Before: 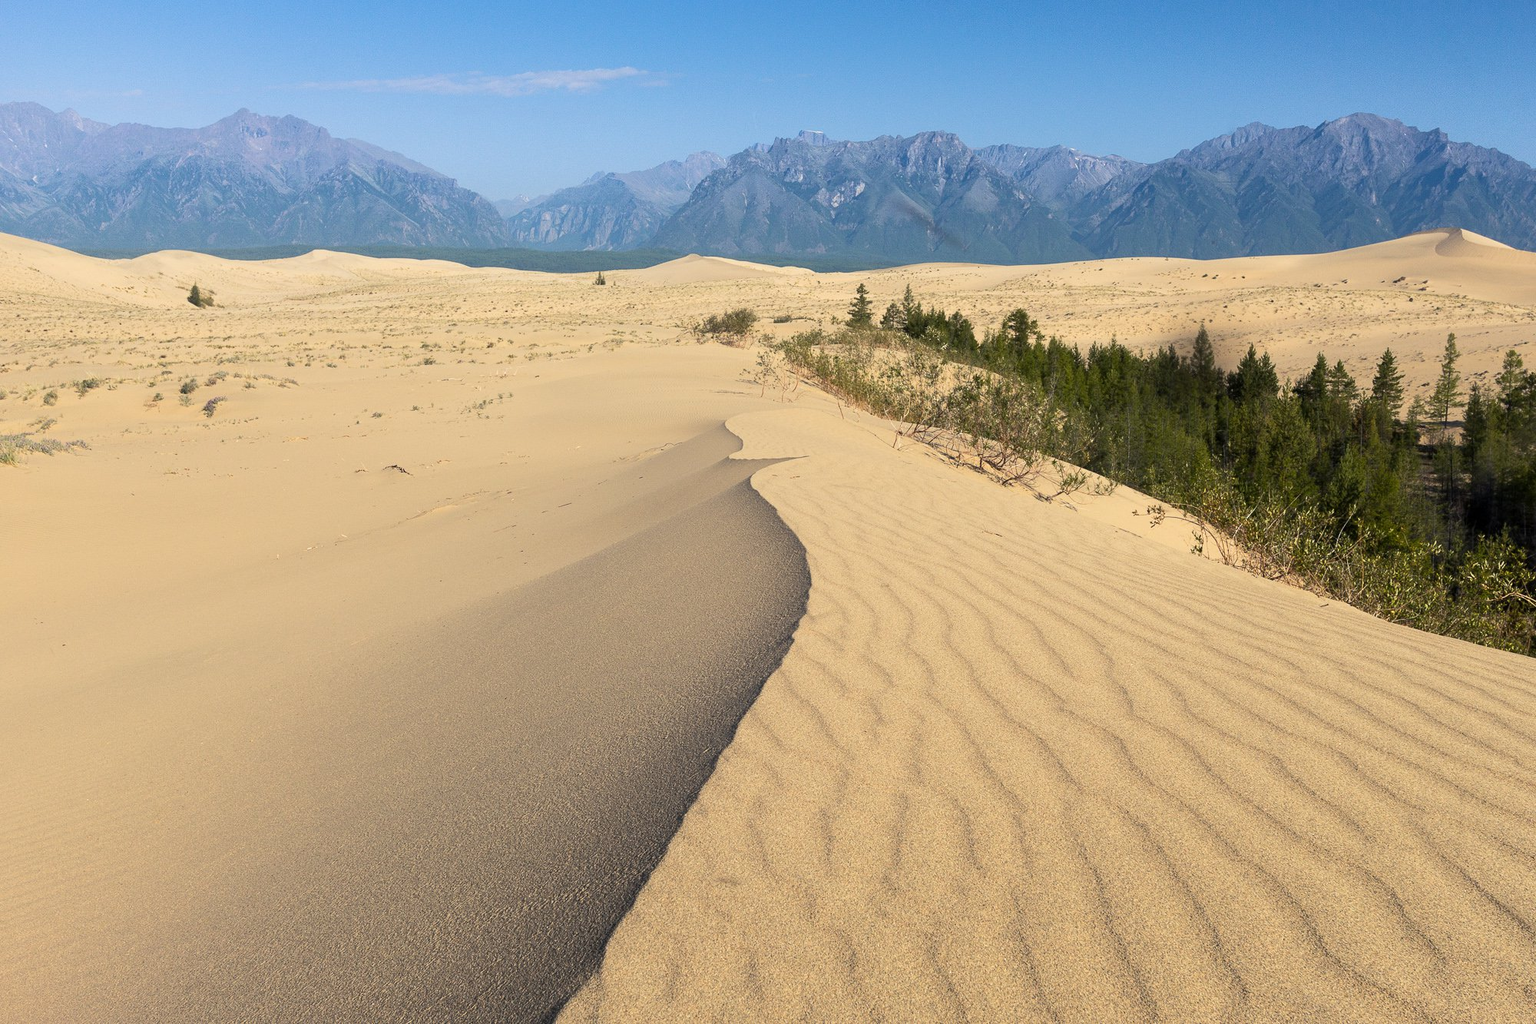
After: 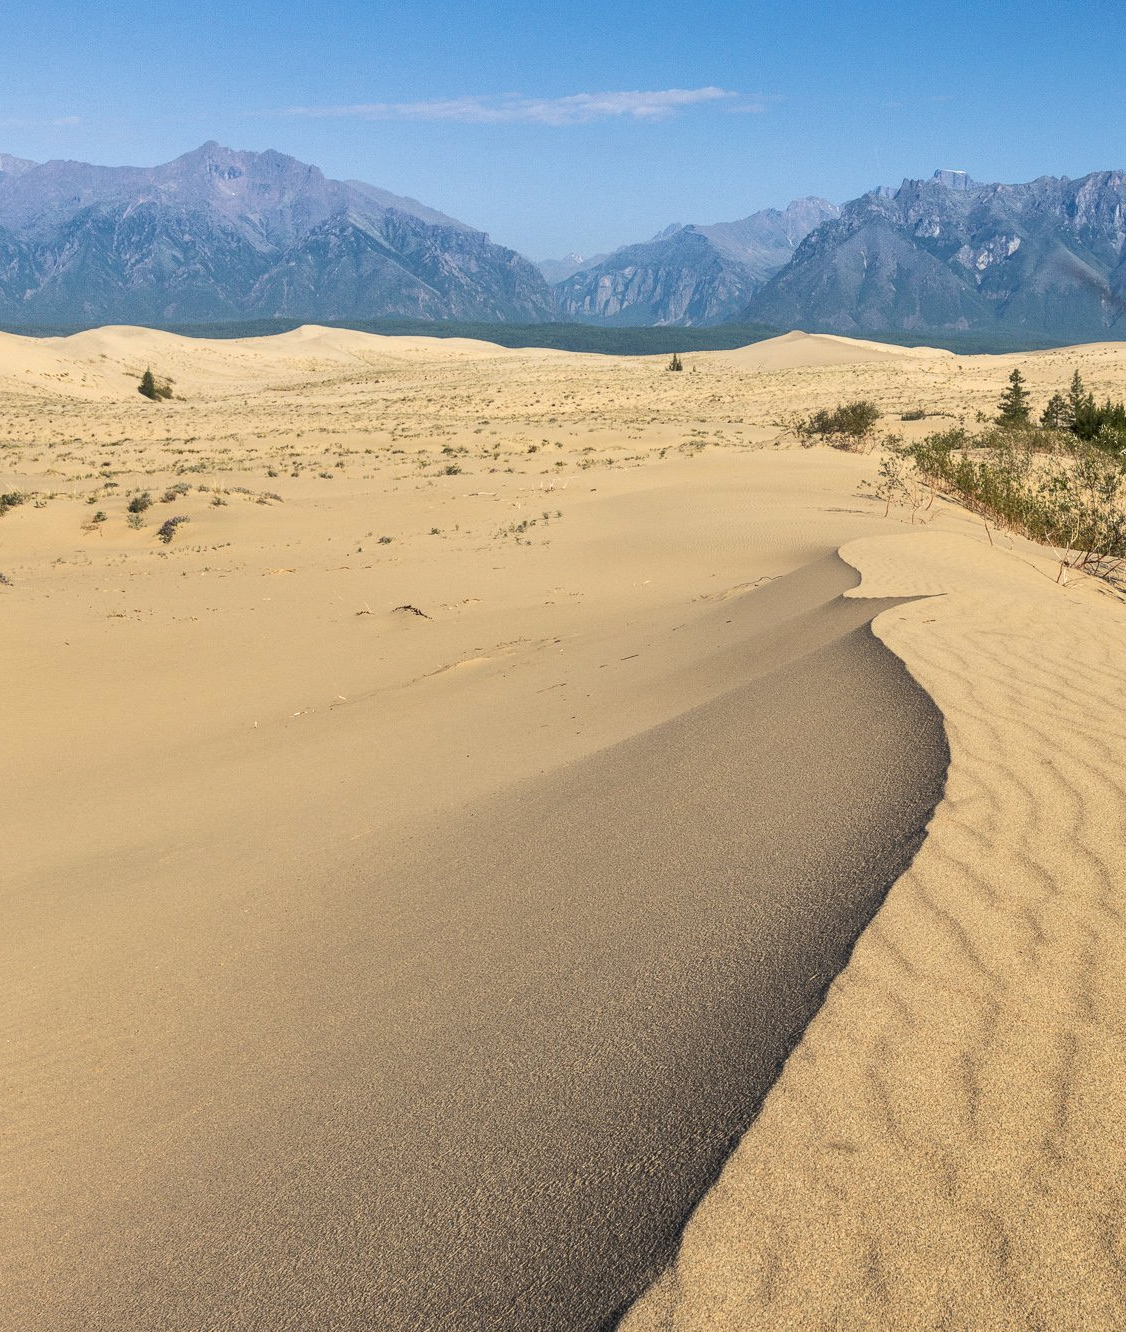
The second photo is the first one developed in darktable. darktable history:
crop: left 5.325%, right 38.335%
local contrast: on, module defaults
shadows and highlights: shadows 47.37, highlights -40.56, soften with gaussian
